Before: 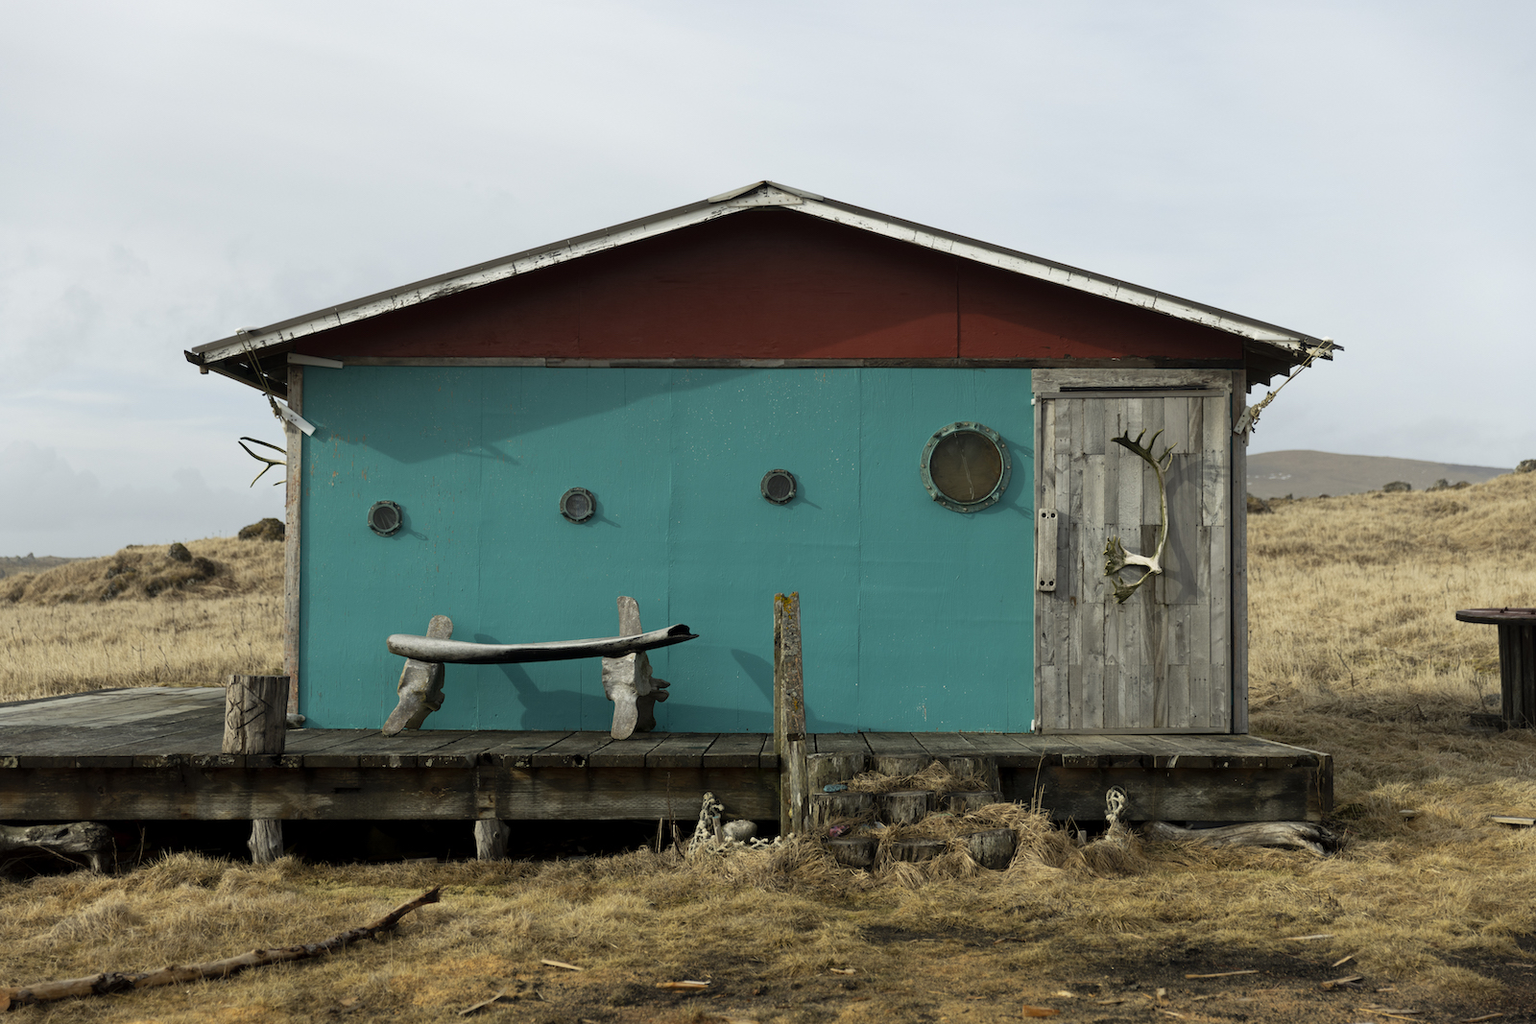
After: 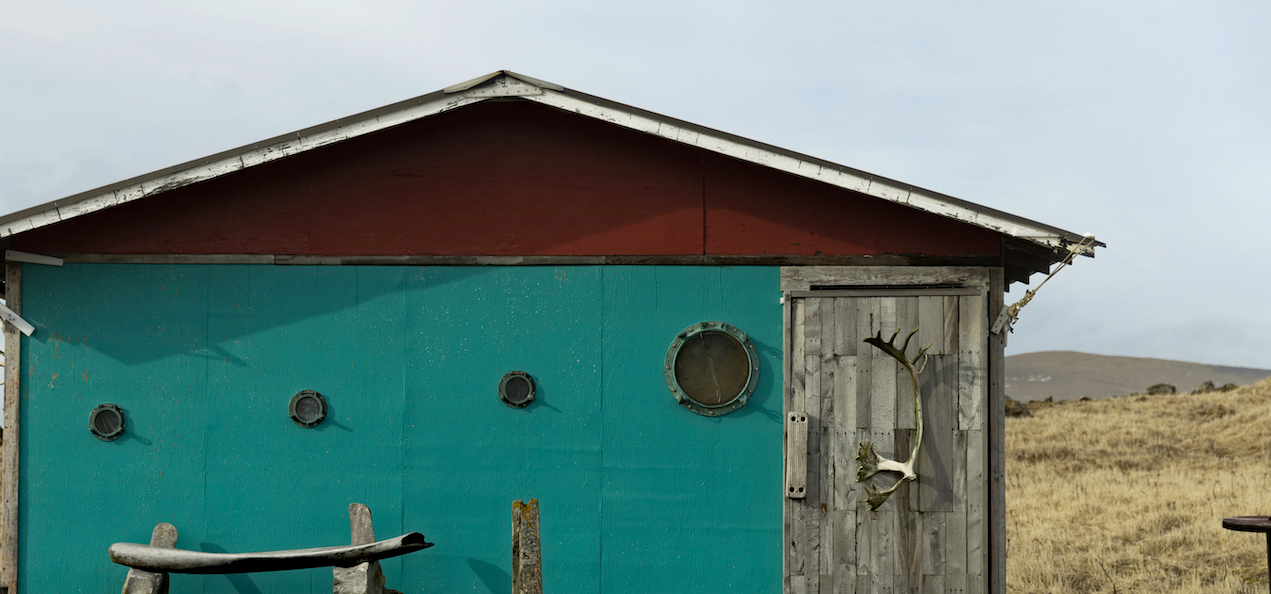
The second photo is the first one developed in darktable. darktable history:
color zones: curves: ch1 [(0.25, 0.5) (0.747, 0.71)]
haze removal: strength 0.29, distance 0.25, compatibility mode true, adaptive false
crop: left 18.38%, top 11.092%, right 2.134%, bottom 33.217%
